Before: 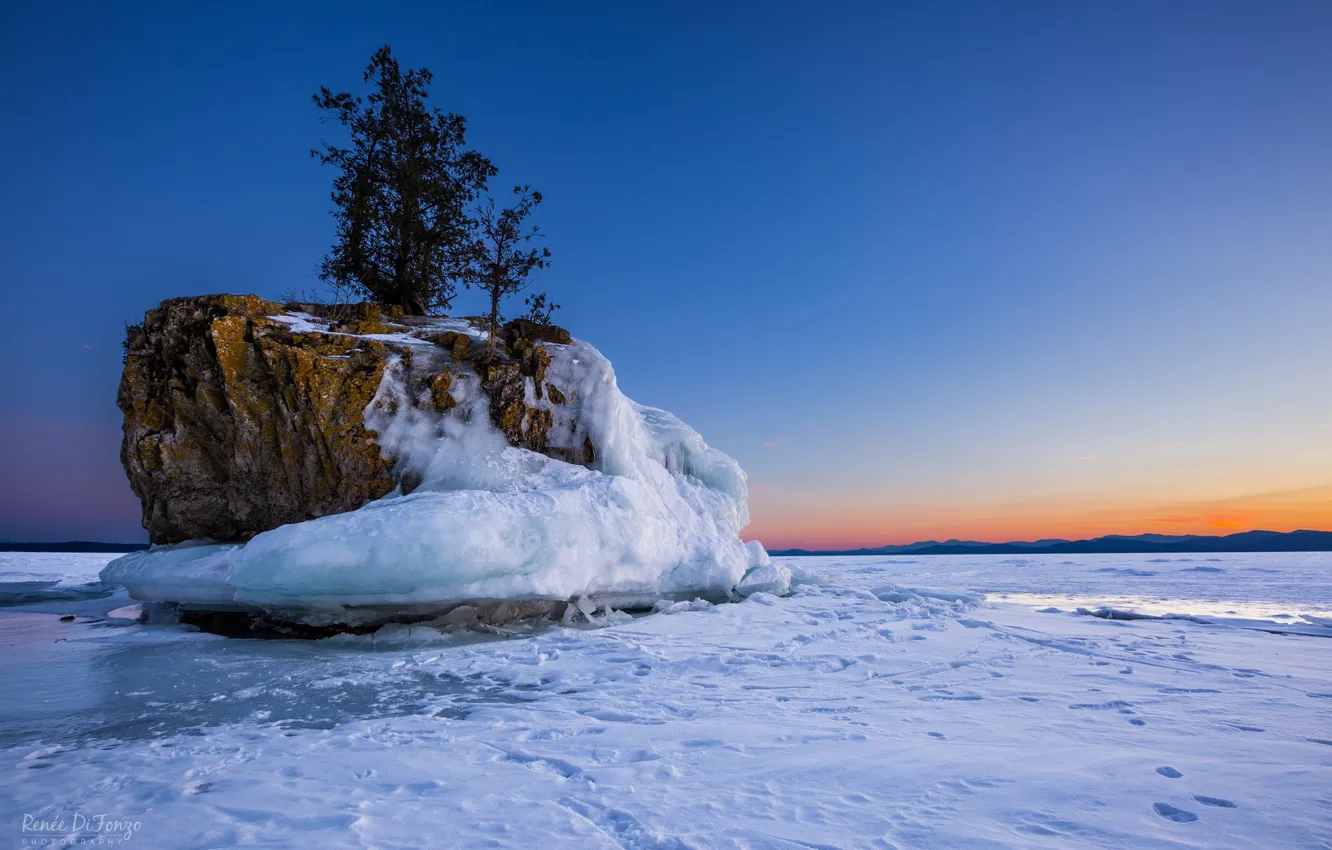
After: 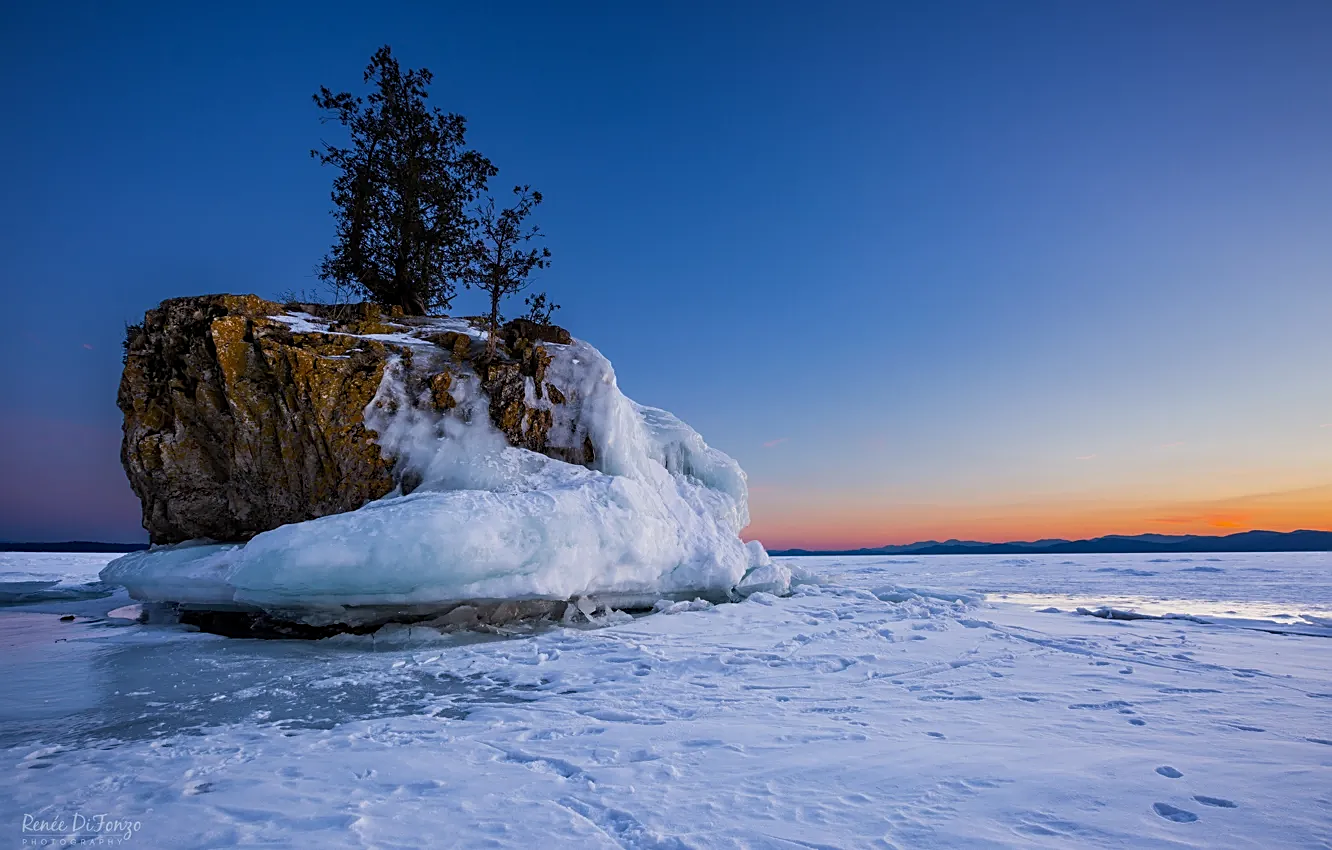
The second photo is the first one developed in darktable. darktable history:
exposure: black level correction 0.001, exposure -0.124 EV, compensate highlight preservation false
sharpen: on, module defaults
